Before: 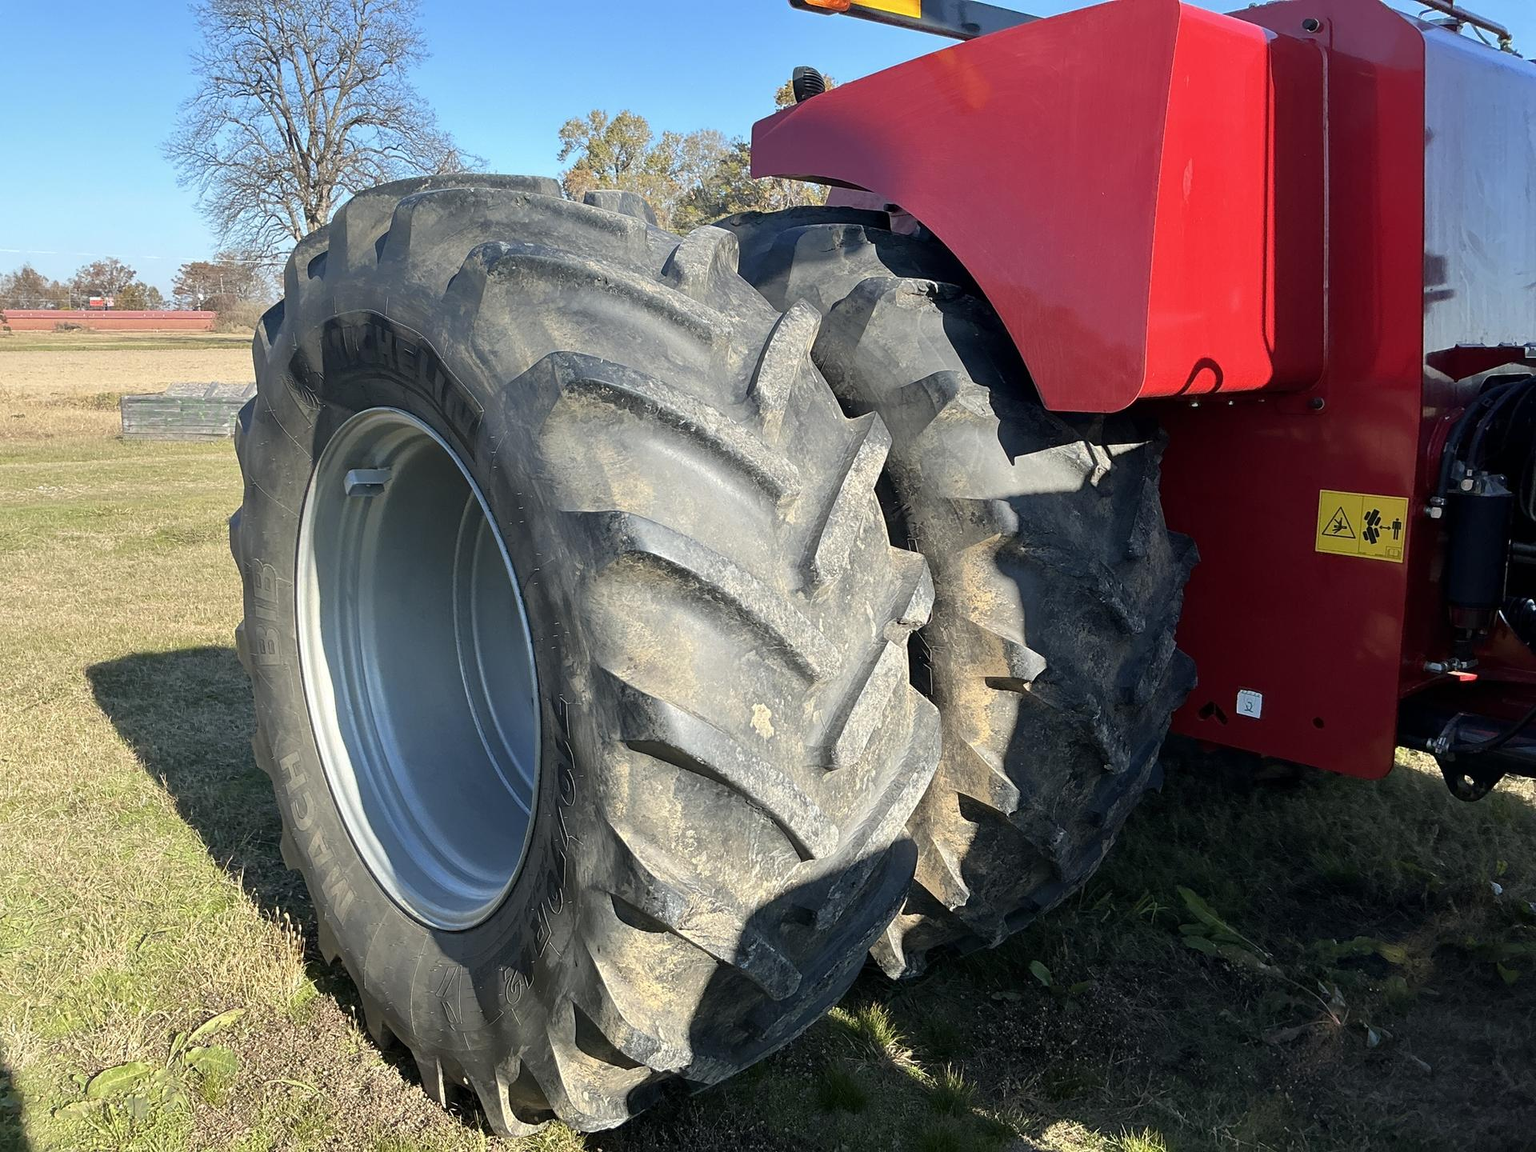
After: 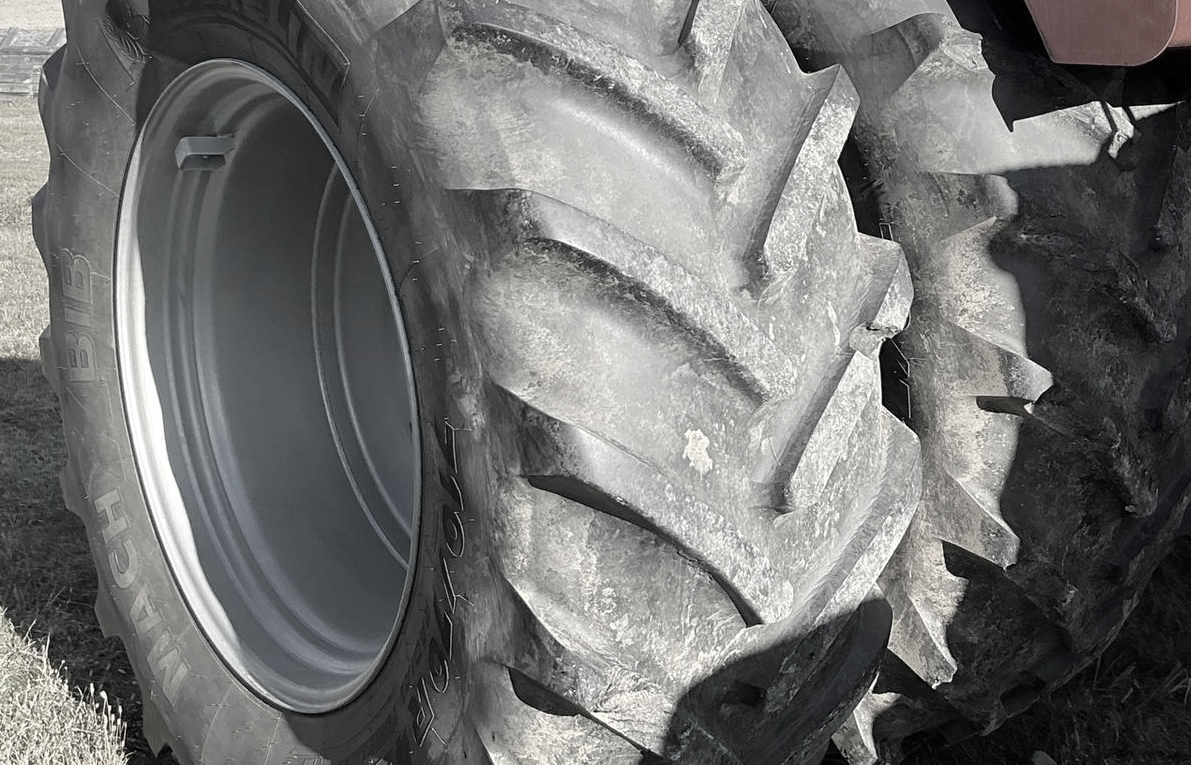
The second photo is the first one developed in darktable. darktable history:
tone equalizer: on, module defaults
white balance: red 1, blue 1
crop: left 13.312%, top 31.28%, right 24.627%, bottom 15.582%
color correction: saturation 0.2
